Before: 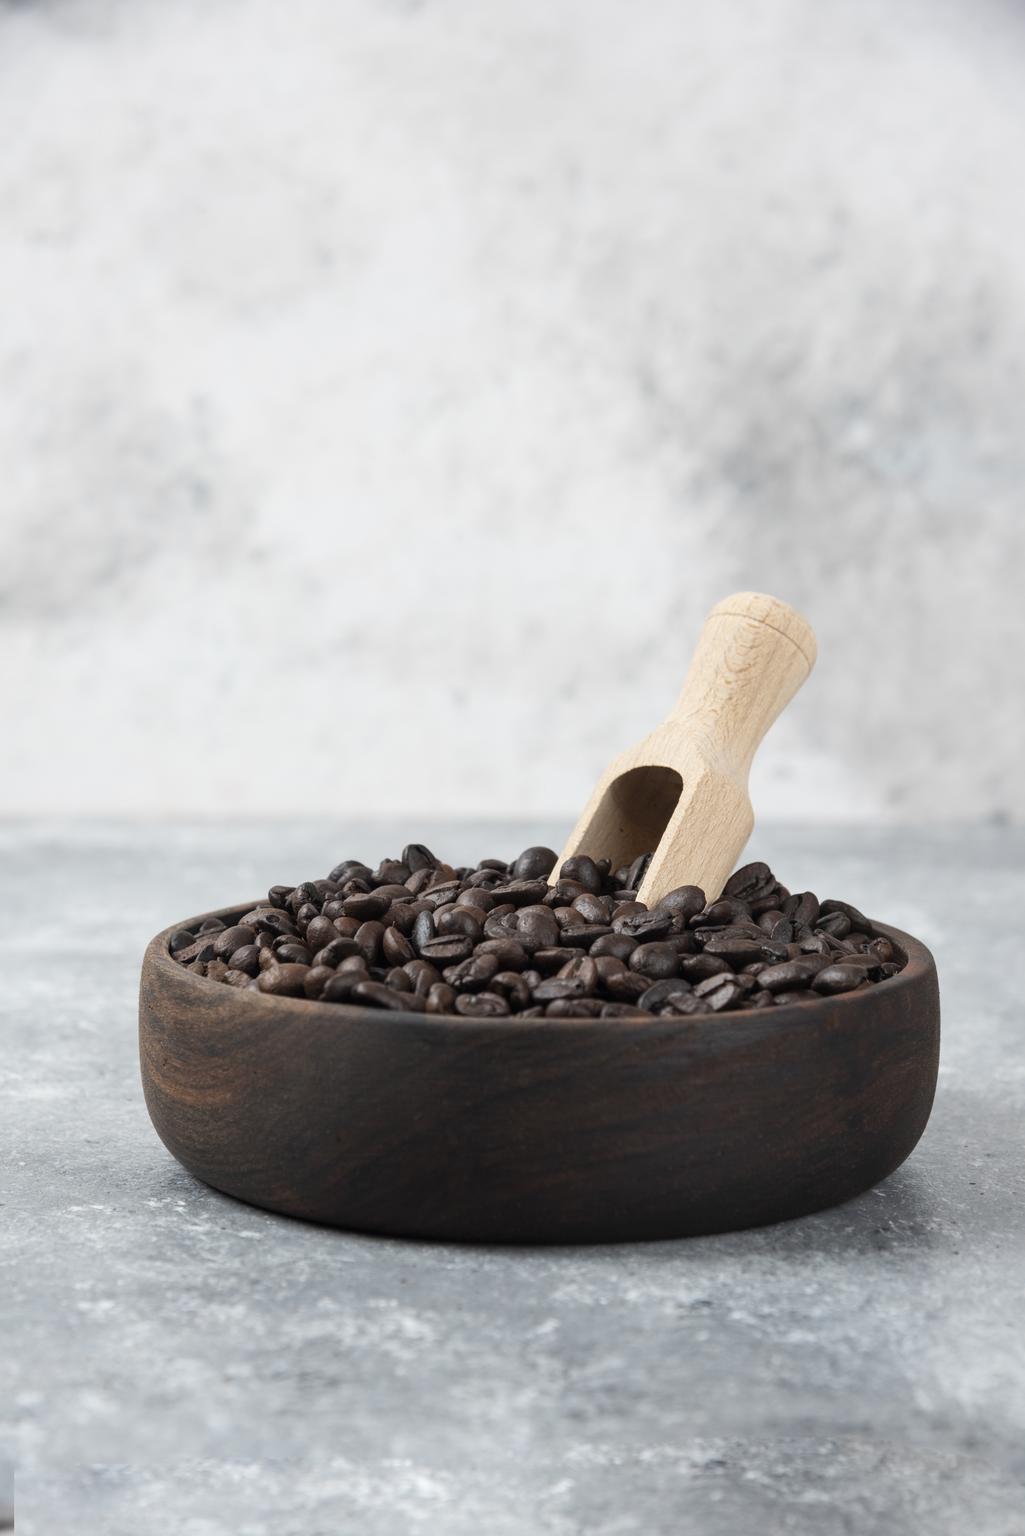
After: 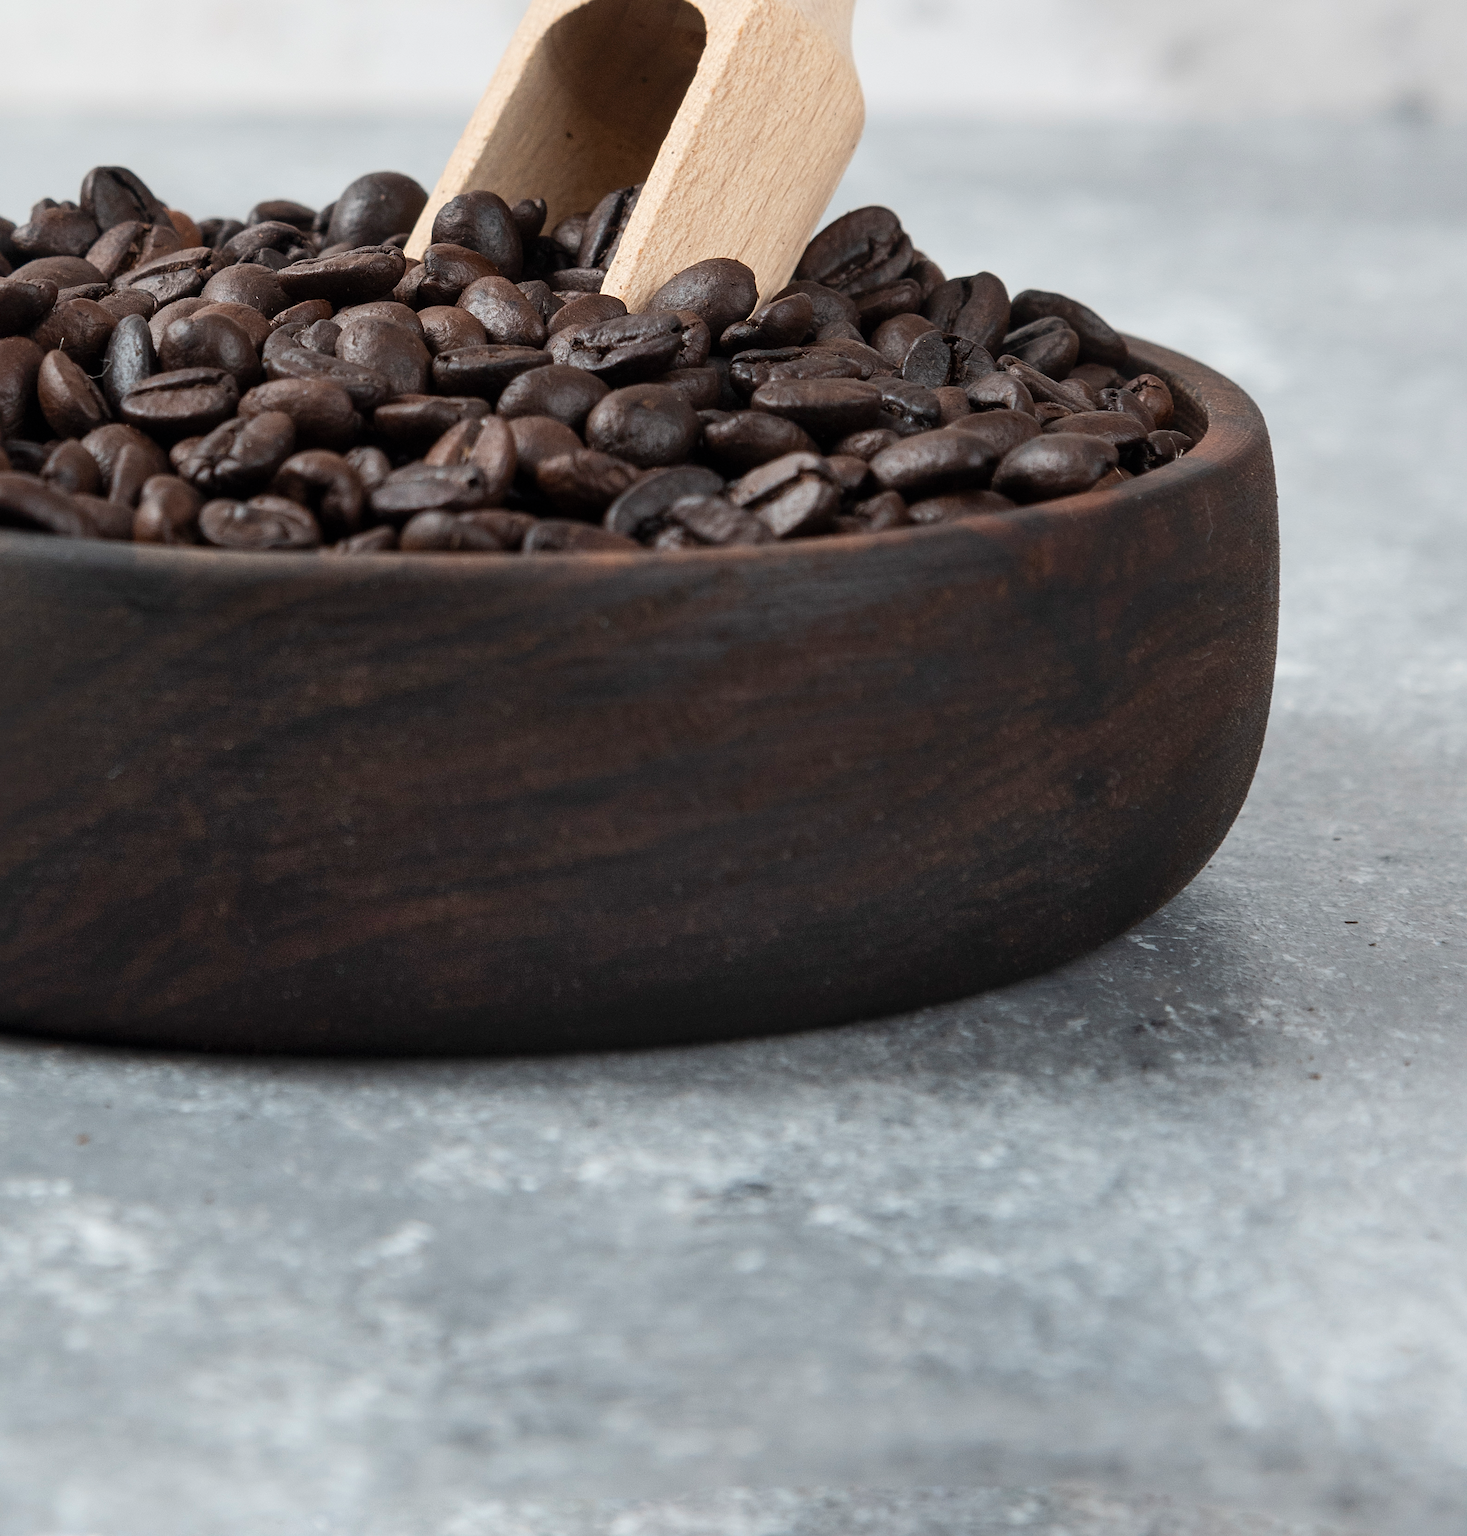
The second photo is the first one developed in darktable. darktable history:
crop and rotate: left 35.711%, top 50.122%, bottom 4.969%
sharpen: on, module defaults
shadows and highlights: shadows 61.43, white point adjustment 0.341, highlights -33.47, compress 83.44%
